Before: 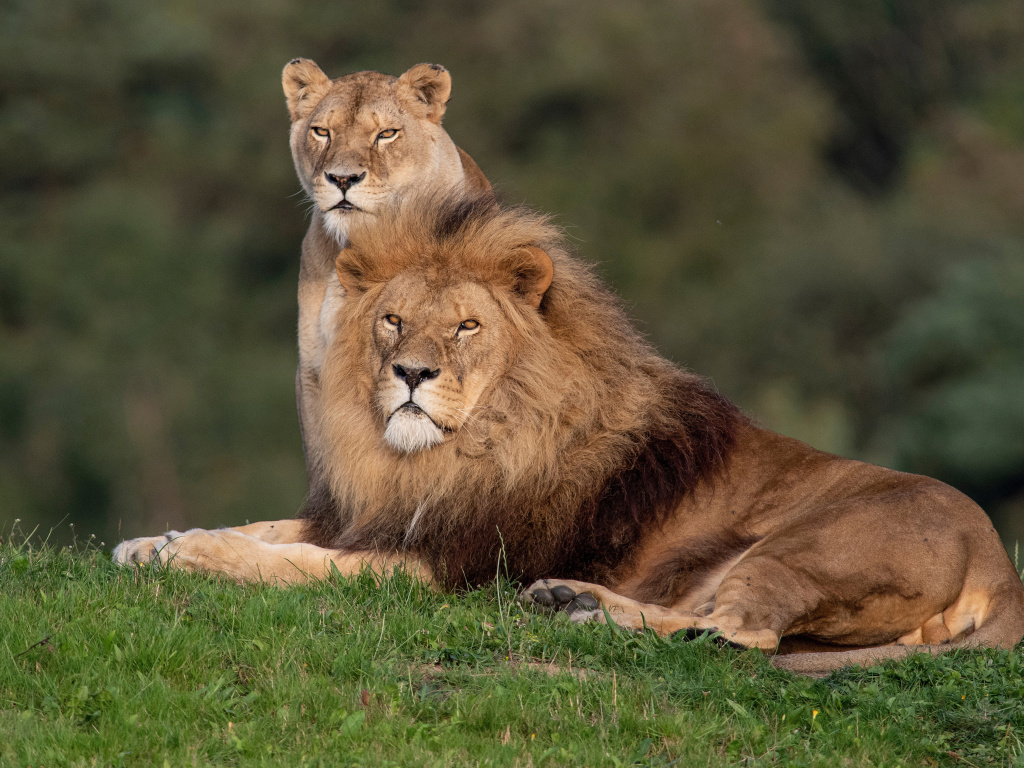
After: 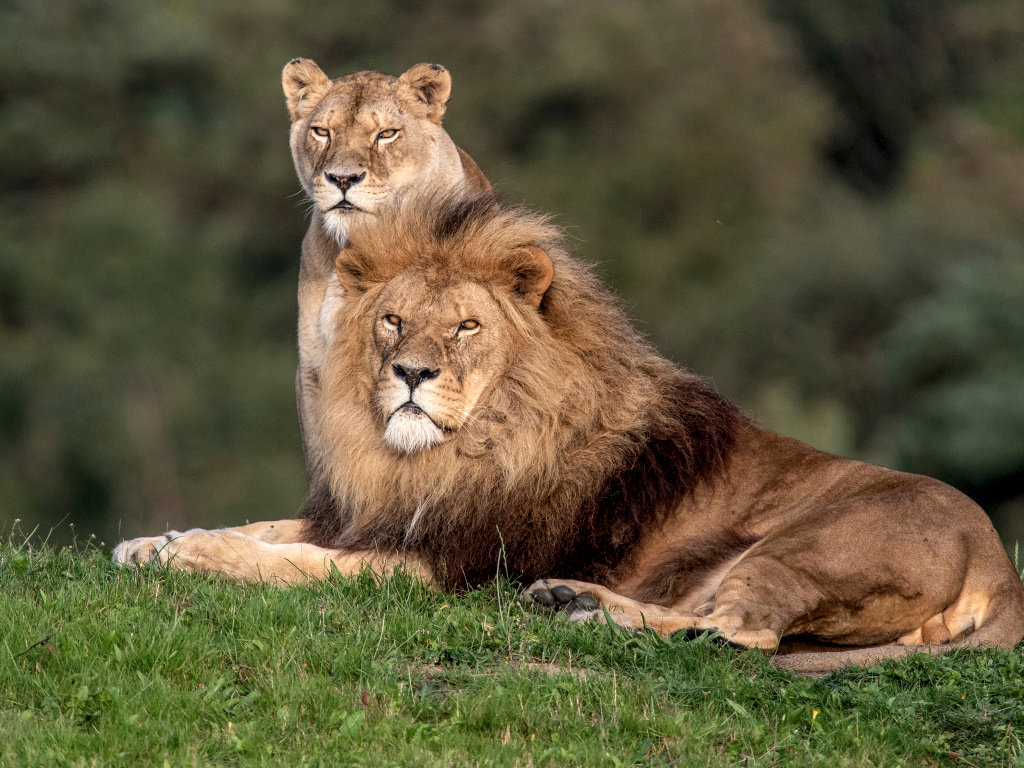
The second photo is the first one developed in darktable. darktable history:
local contrast: detail 130%
shadows and highlights: shadows -12.06, white point adjustment 3.89, highlights 27.94
